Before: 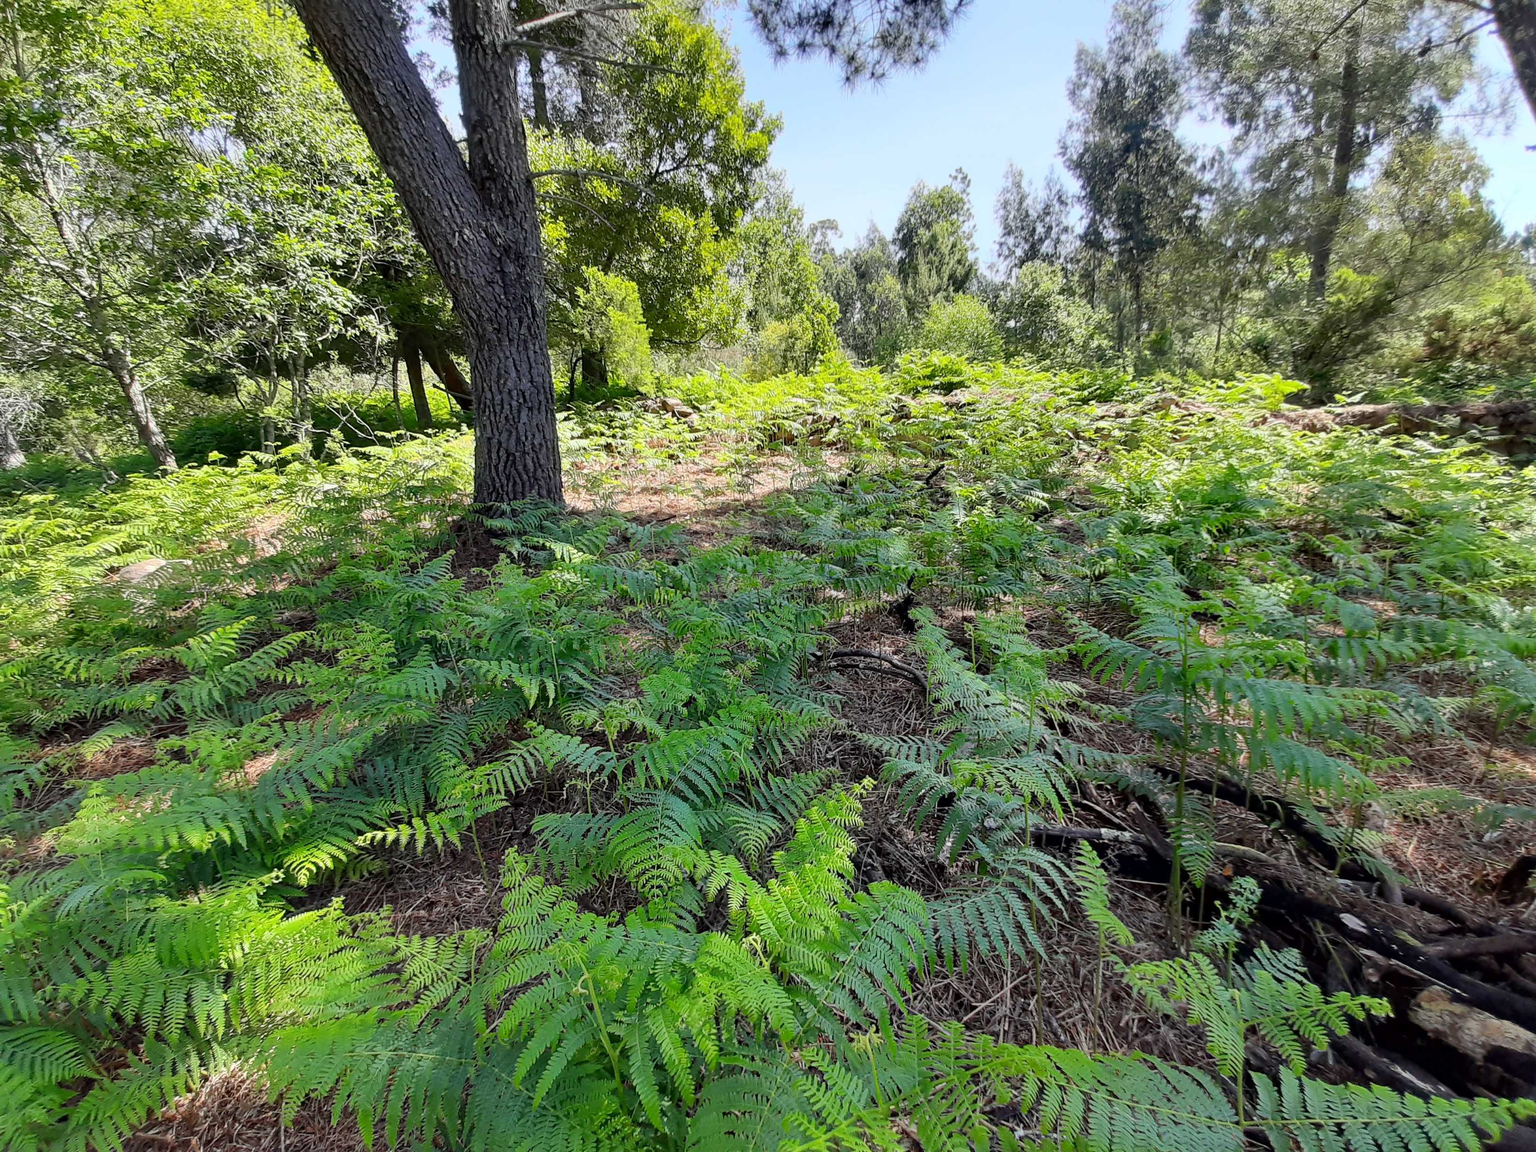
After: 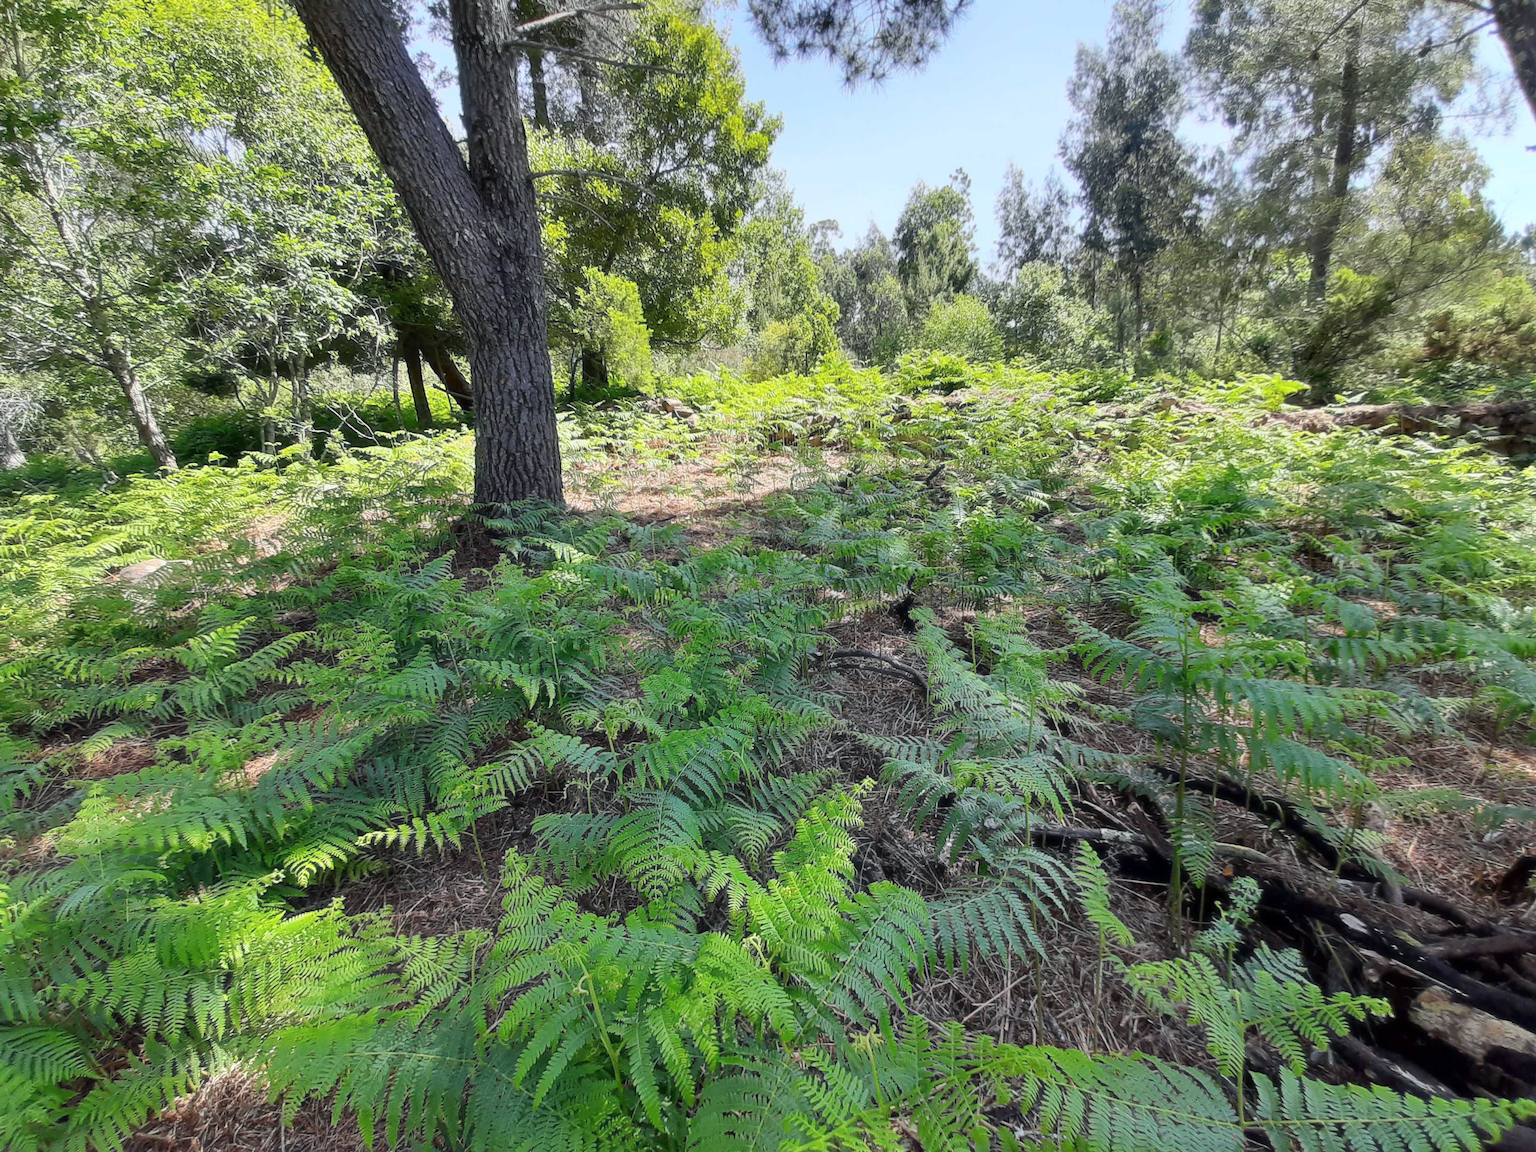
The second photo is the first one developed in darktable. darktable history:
haze removal: strength -0.114, compatibility mode true, adaptive false
